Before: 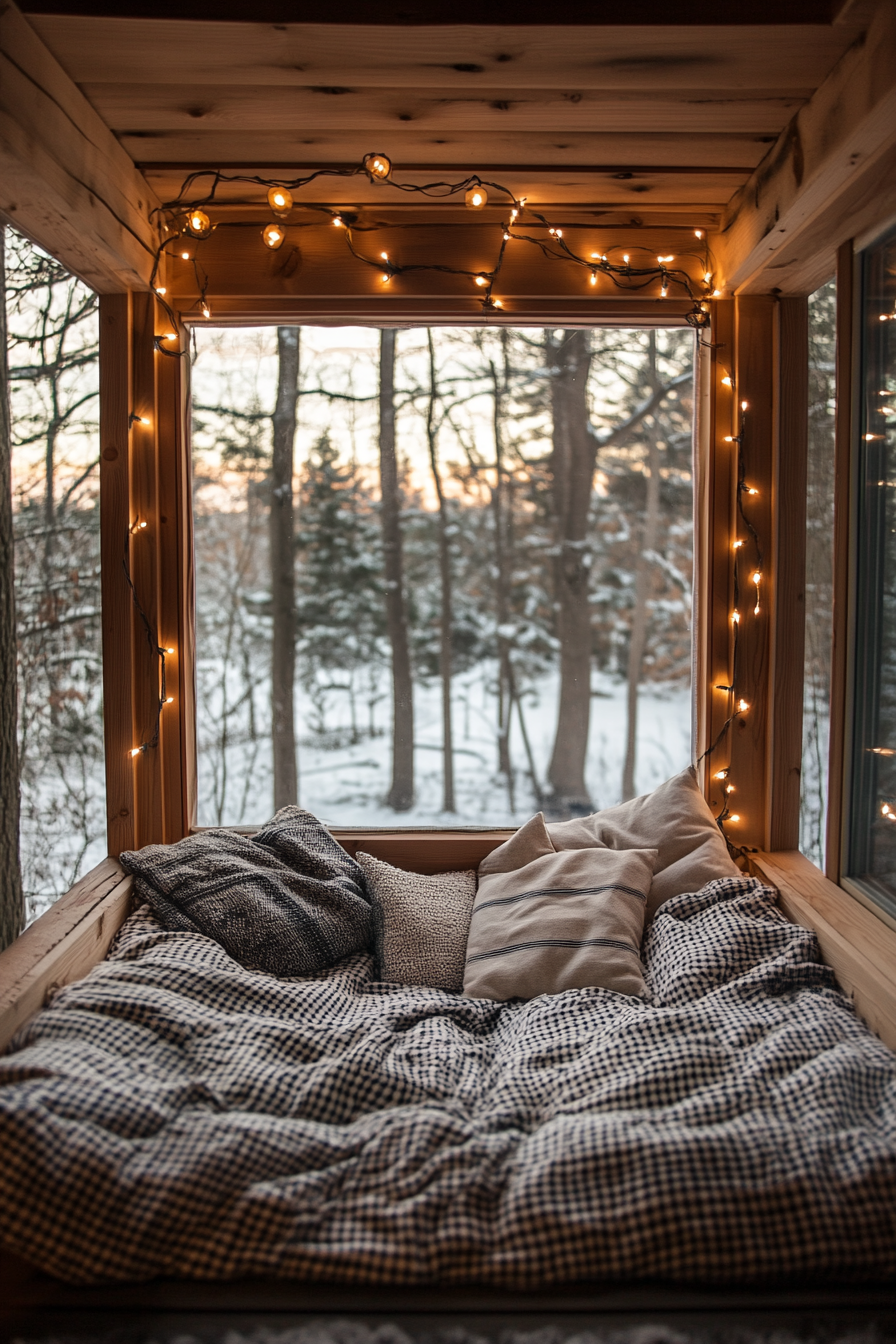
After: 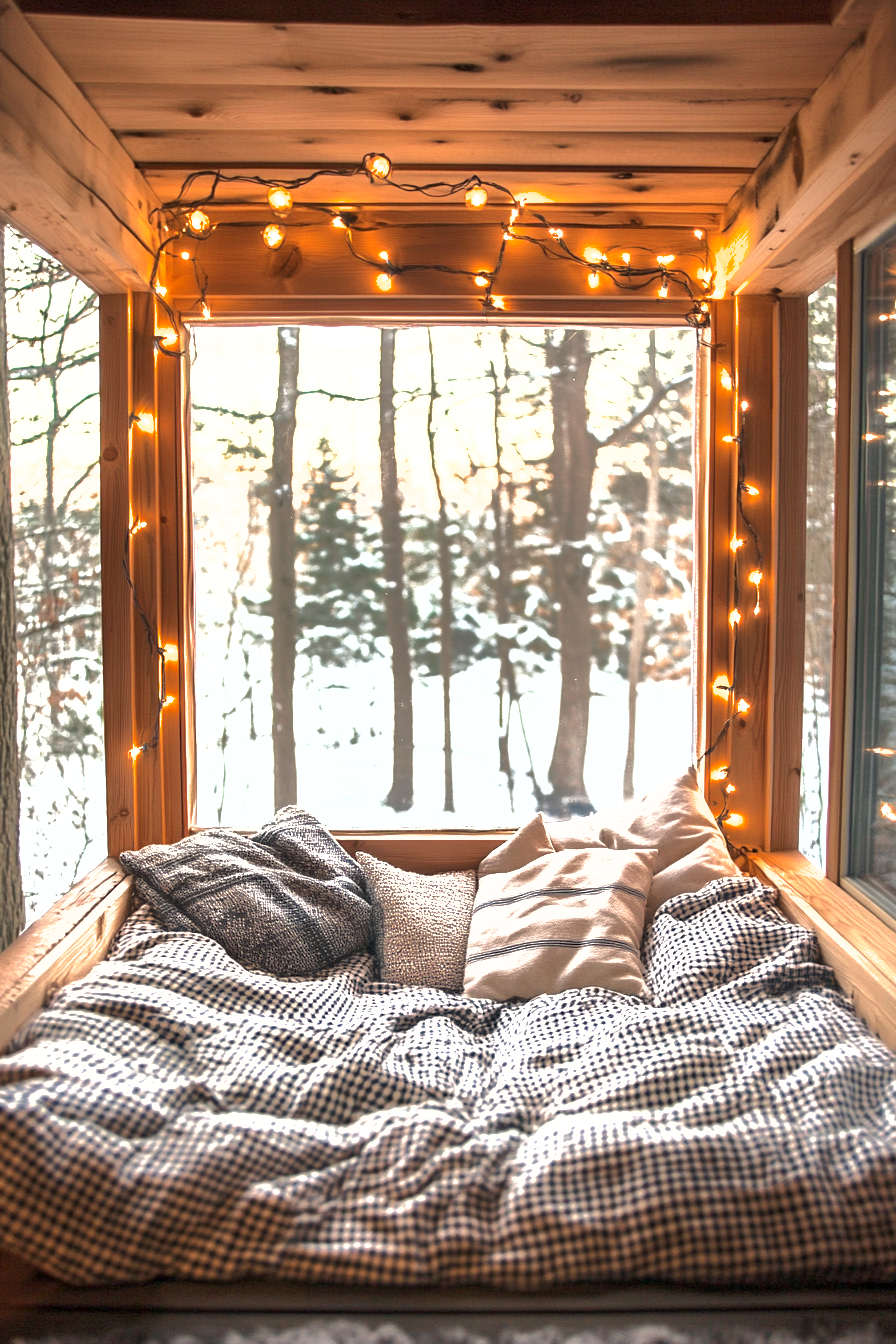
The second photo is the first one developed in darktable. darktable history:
exposure: exposure 1.989 EV, compensate highlight preservation false
shadows and highlights: shadows 39.58, highlights -59.86
